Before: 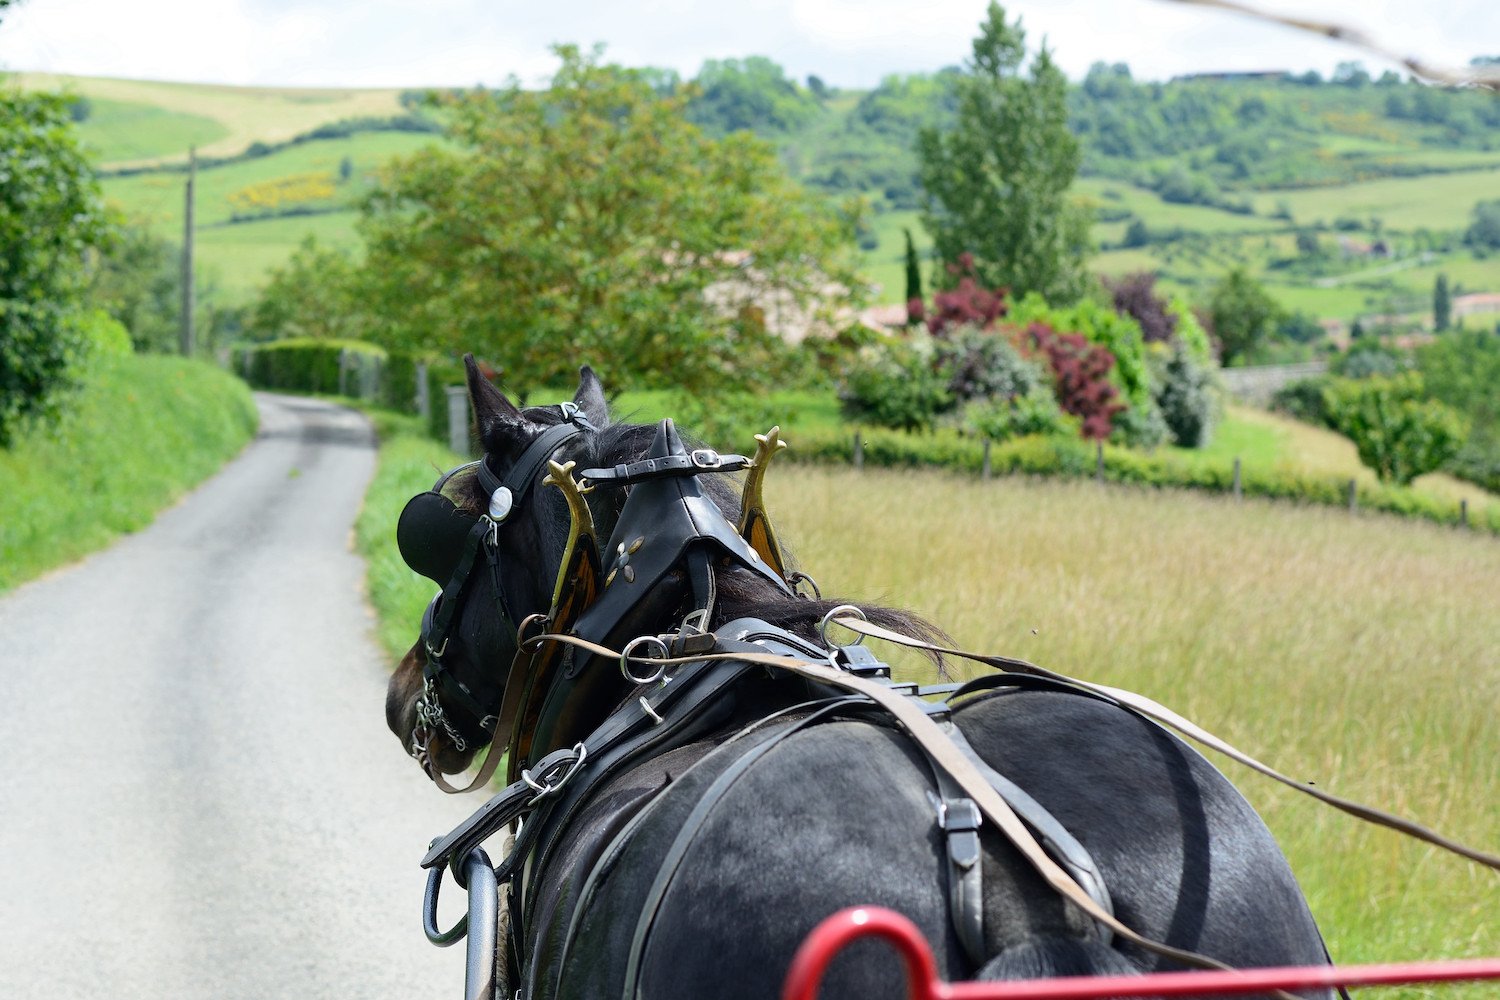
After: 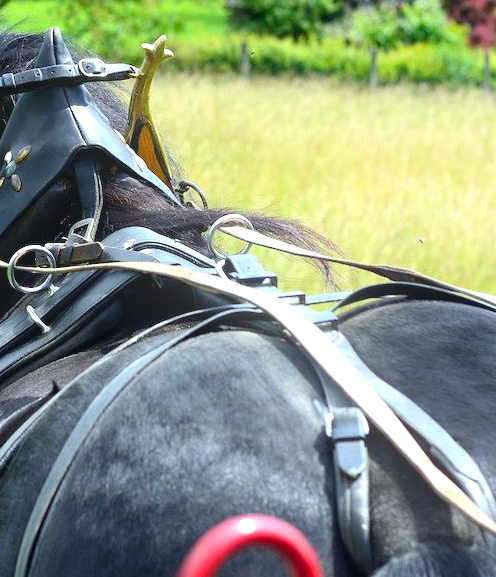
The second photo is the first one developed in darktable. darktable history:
bloom: size 9%, threshold 100%, strength 7%
color calibration: output R [1.003, 0.027, -0.041, 0], output G [-0.018, 1.043, -0.038, 0], output B [0.071, -0.086, 1.017, 0], illuminant as shot in camera, x 0.359, y 0.362, temperature 4570.54 K
crop: left 40.878%, top 39.176%, right 25.993%, bottom 3.081%
color correction: highlights a* 0.816, highlights b* 2.78, saturation 1.1
exposure: black level correction 0, exposure 0.7 EV, compensate exposure bias true, compensate highlight preservation false
